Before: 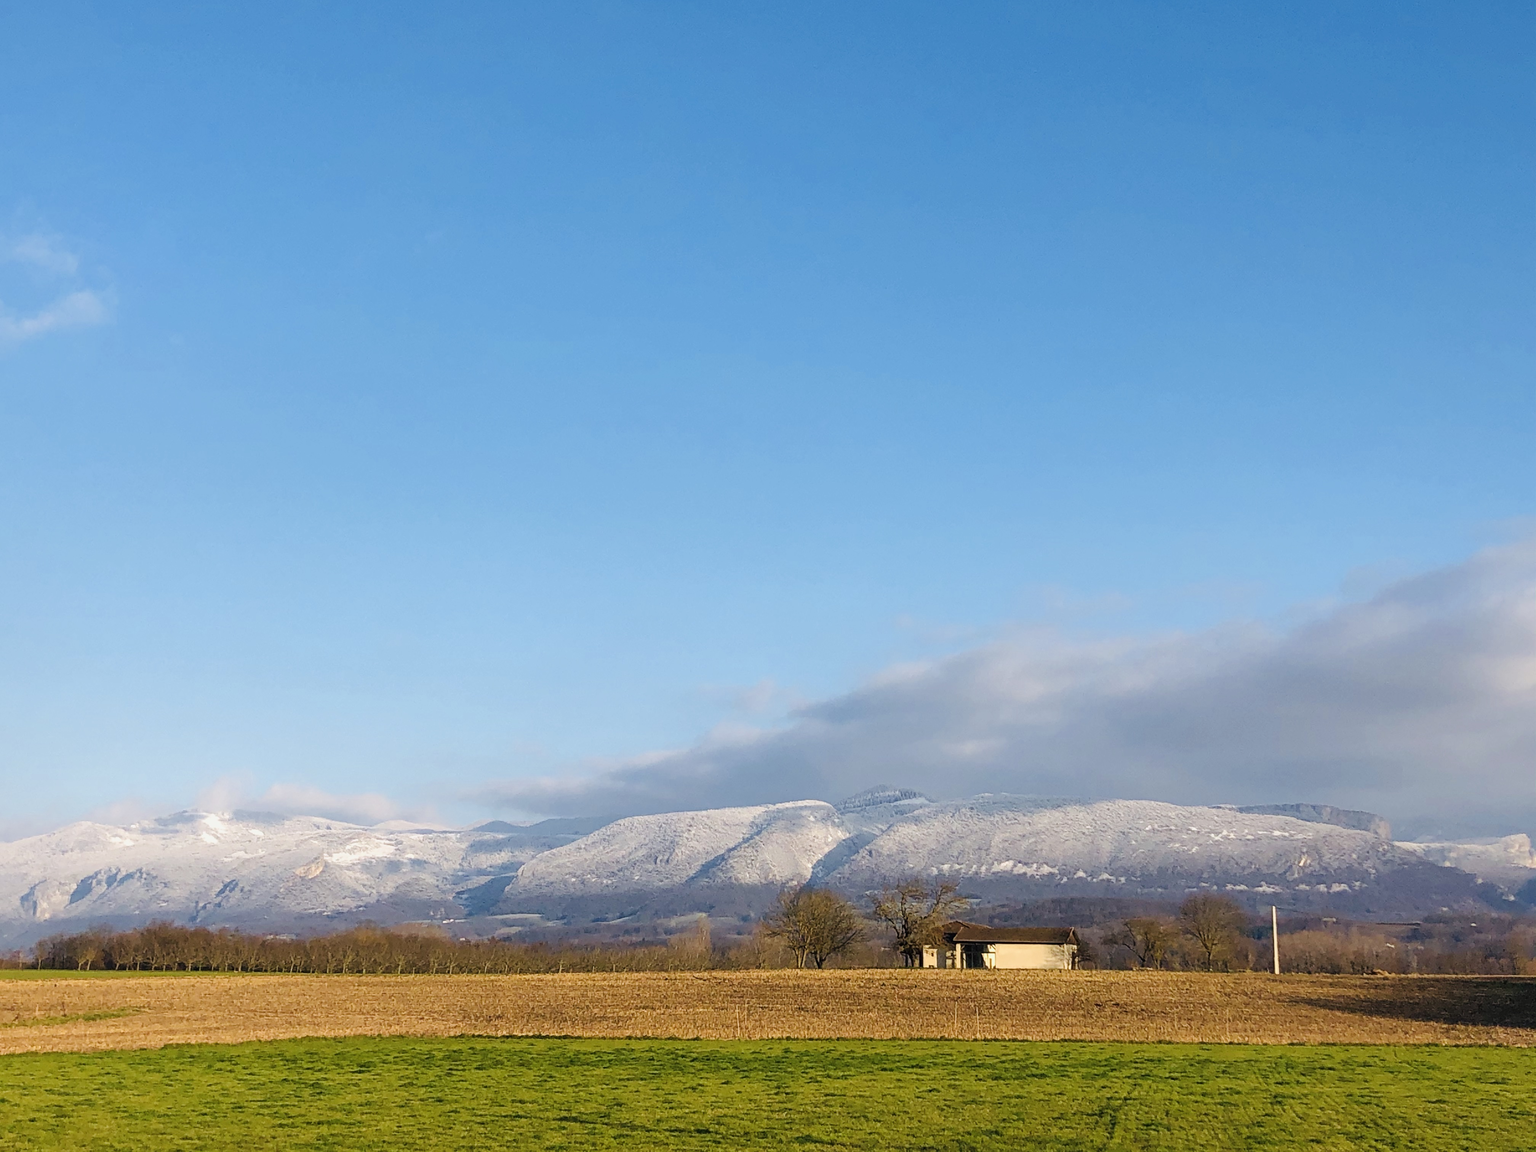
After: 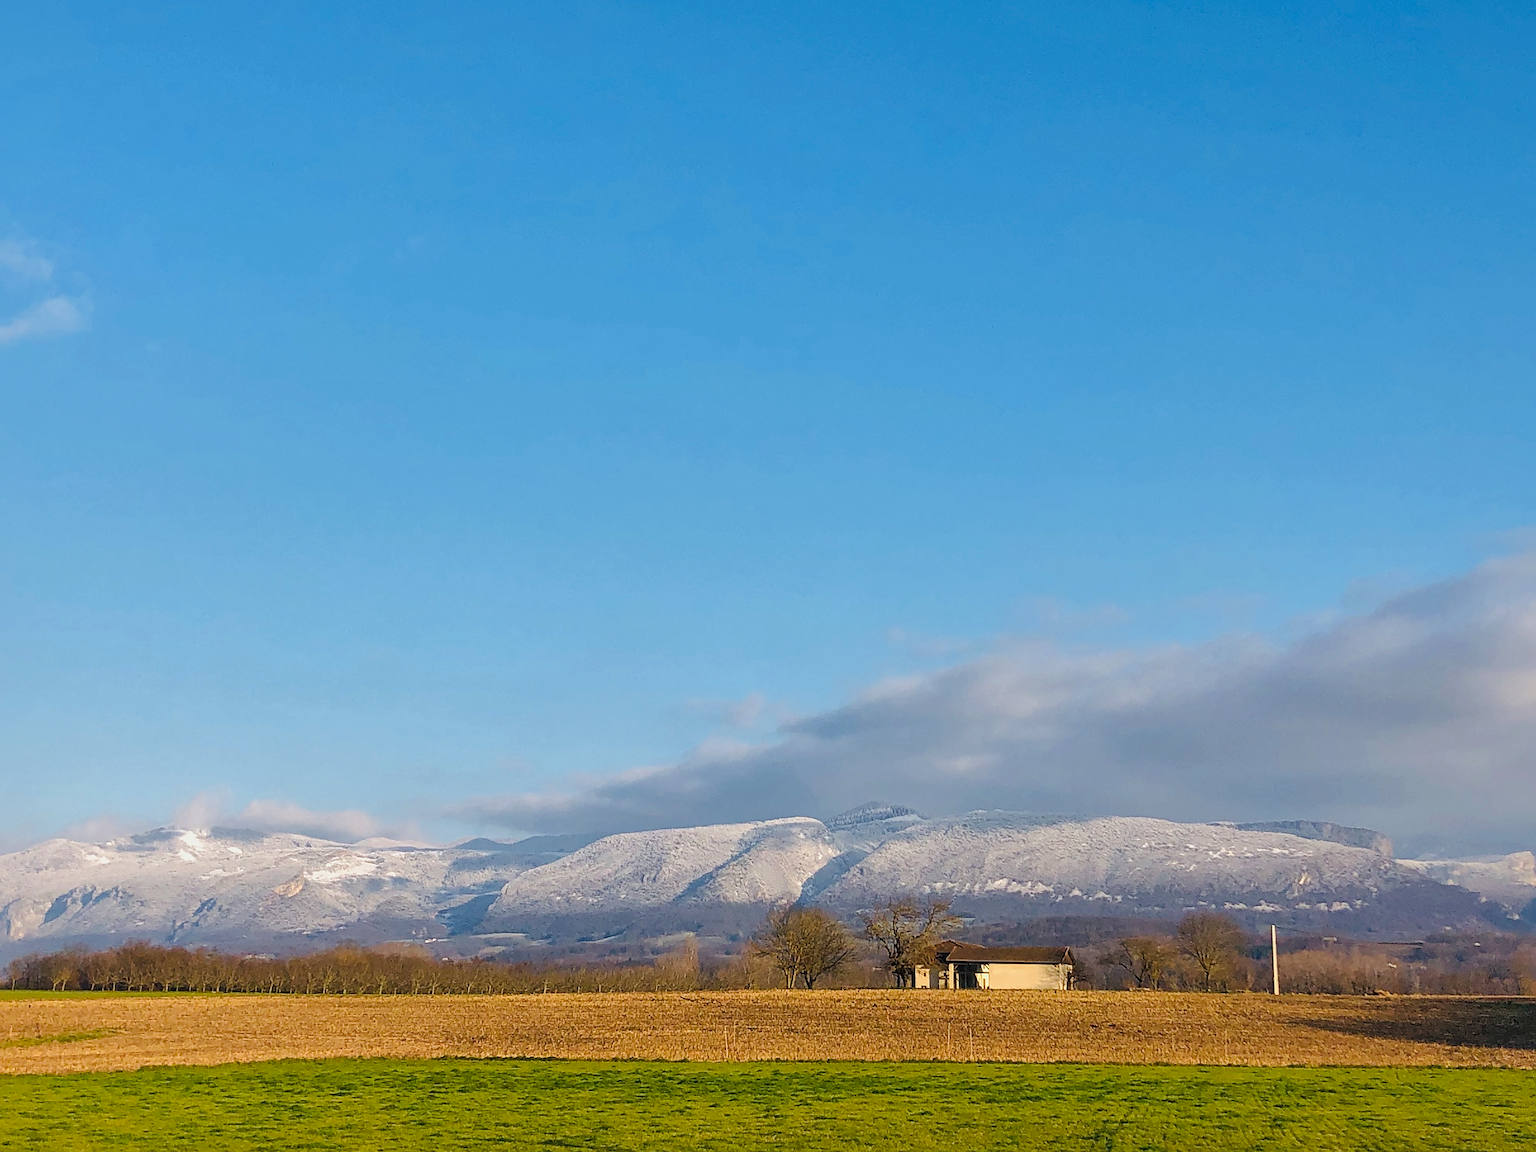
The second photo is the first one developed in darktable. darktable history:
shadows and highlights: on, module defaults
sharpen: on, module defaults
crop: left 1.743%, right 0.268%, bottom 2.011%
